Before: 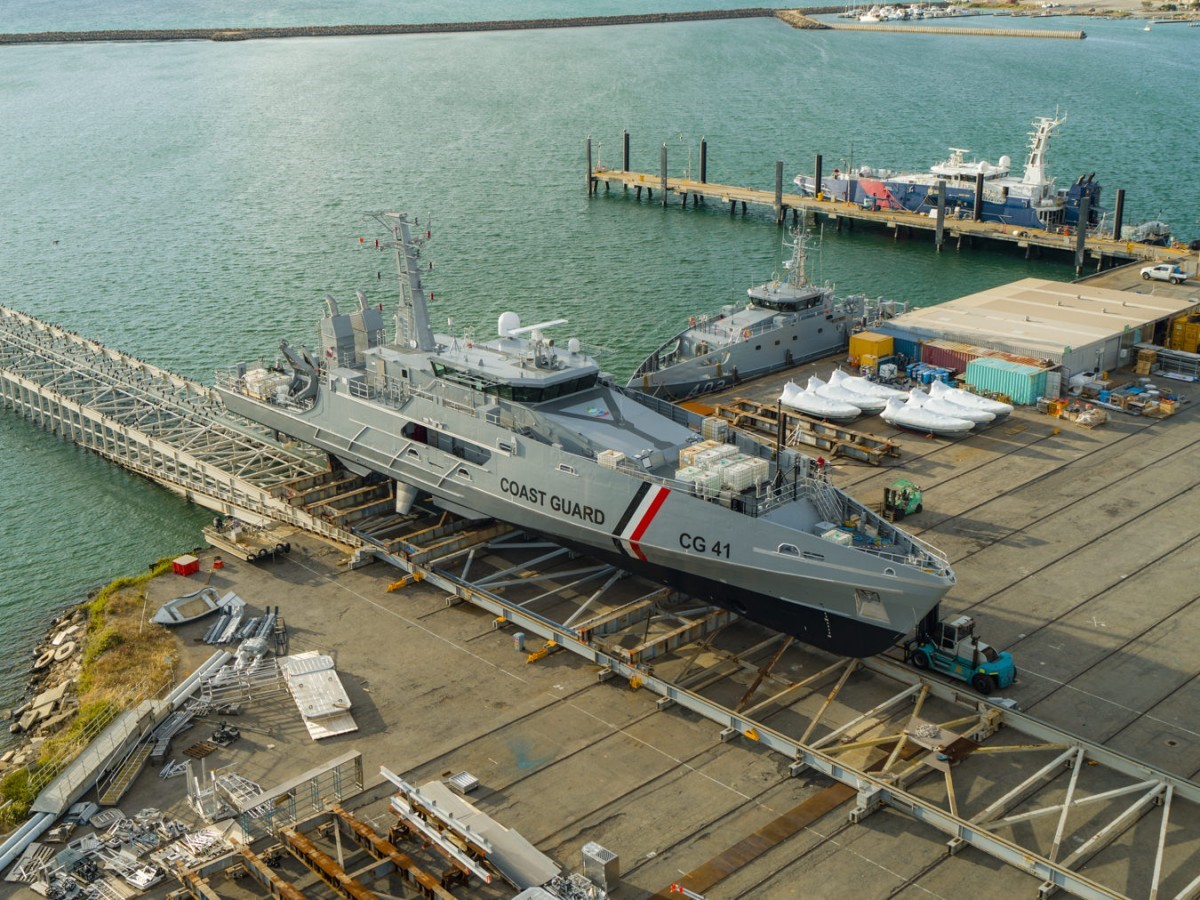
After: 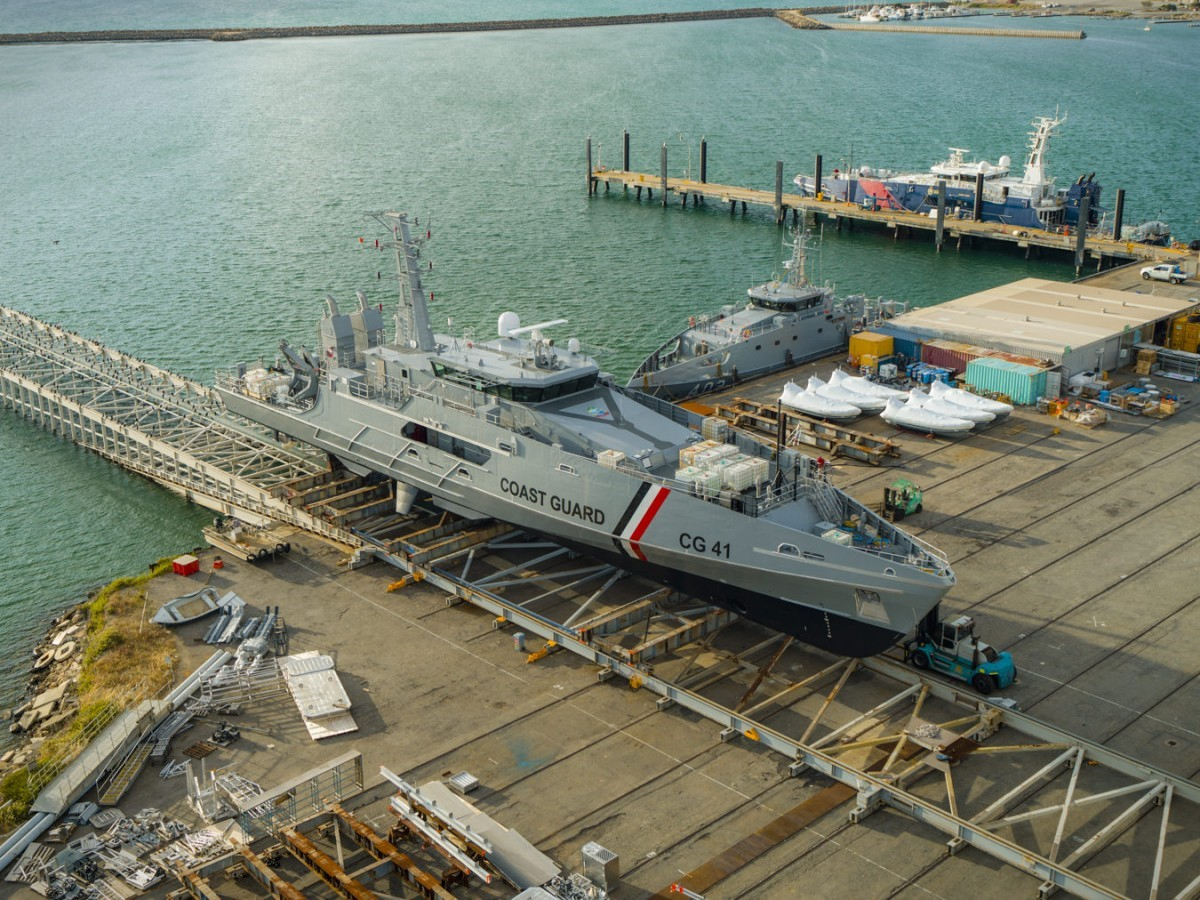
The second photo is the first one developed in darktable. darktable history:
vignetting: fall-off start 100.05%, brightness -0.364, saturation 0.01, width/height ratio 1.32, dithering 8-bit output
levels: black 0.039%
